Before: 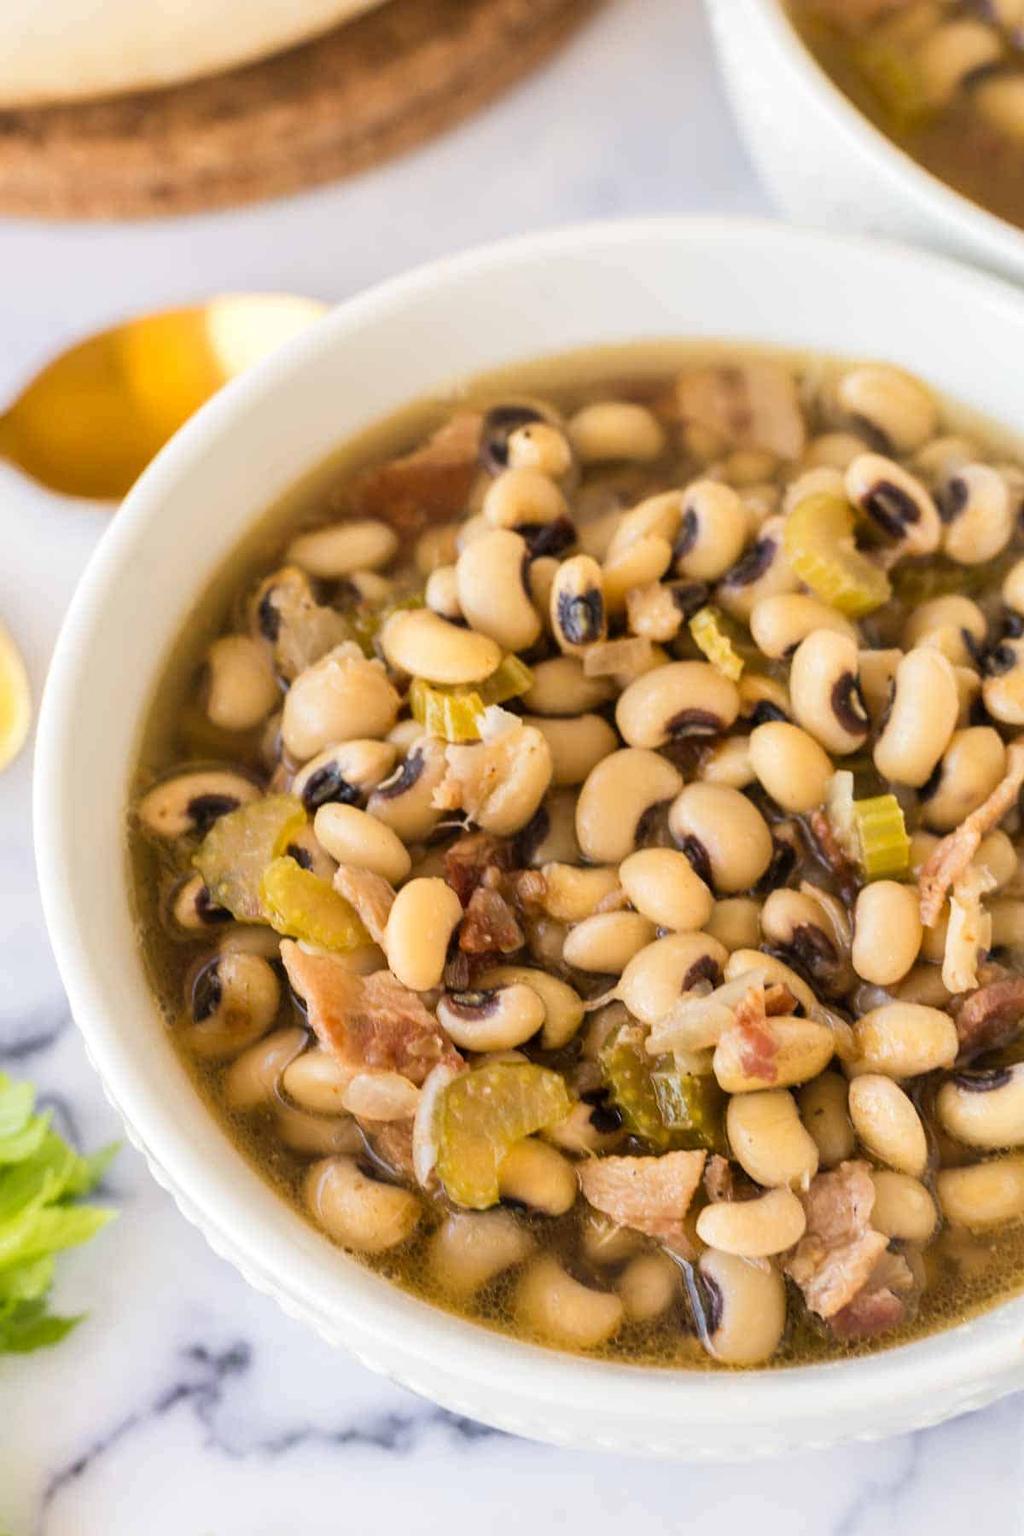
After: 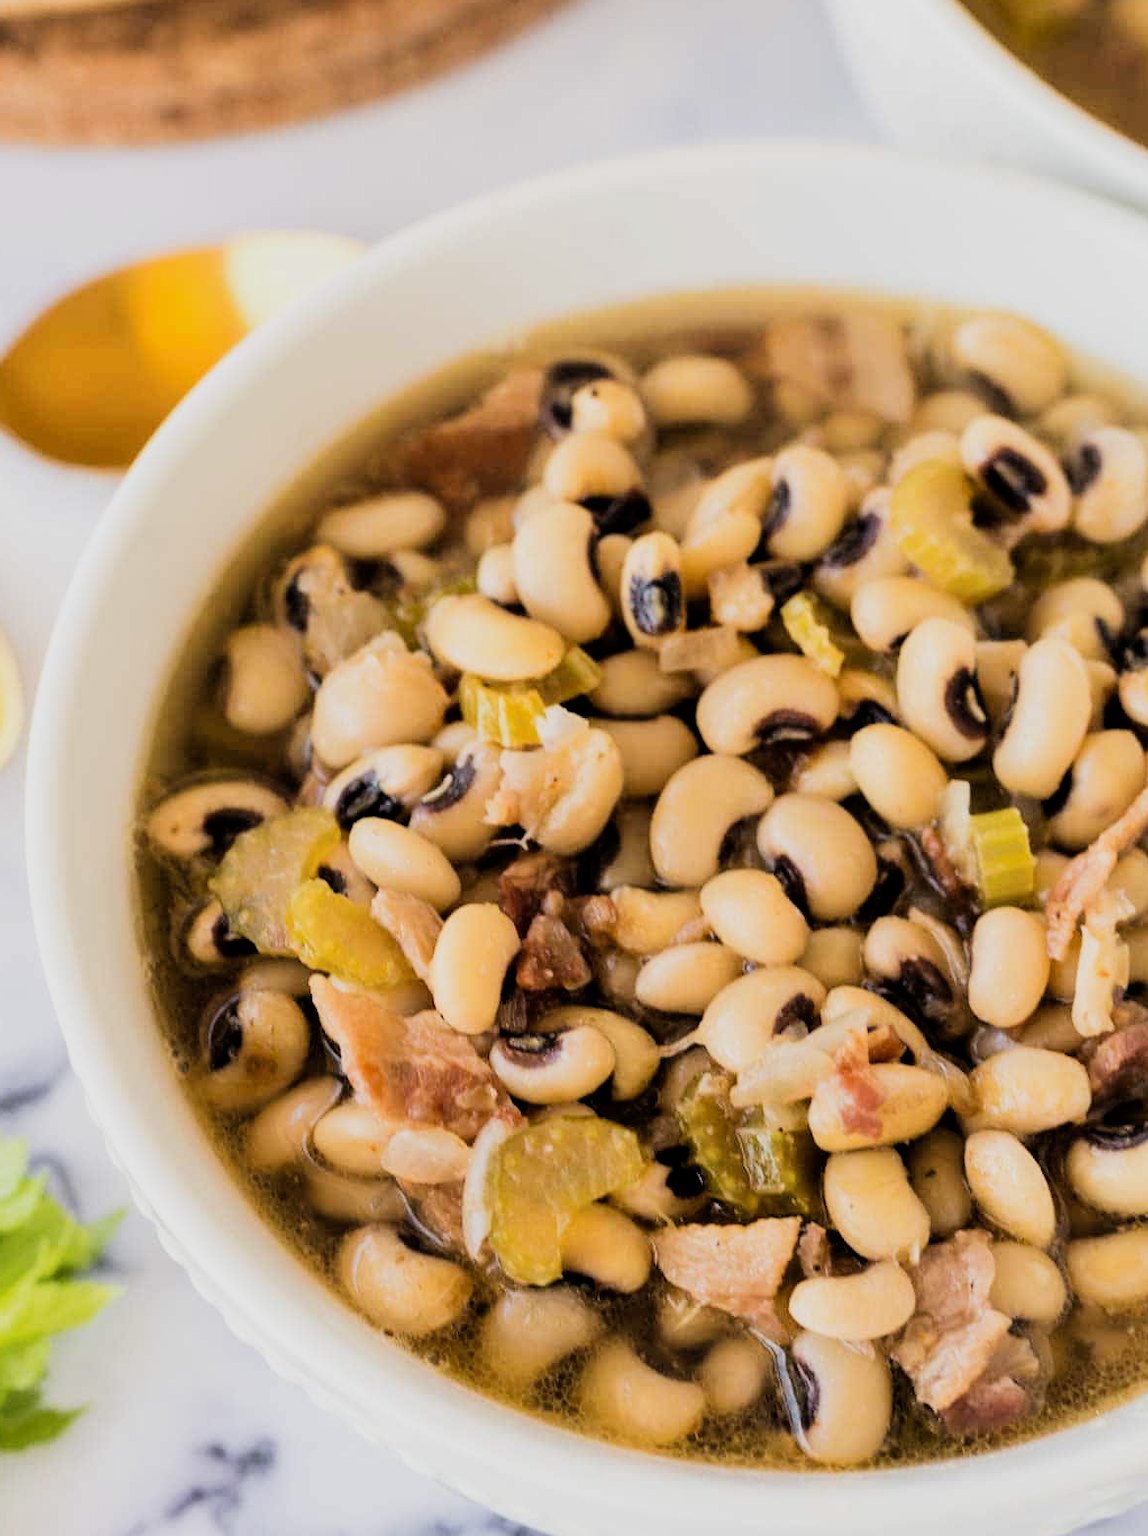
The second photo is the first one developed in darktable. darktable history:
crop: left 1.129%, top 6.089%, right 1.451%, bottom 7.026%
filmic rgb: black relative exposure -5.08 EV, white relative exposure 4 EV, hardness 2.88, contrast 1.299, highlights saturation mix -28.85%
